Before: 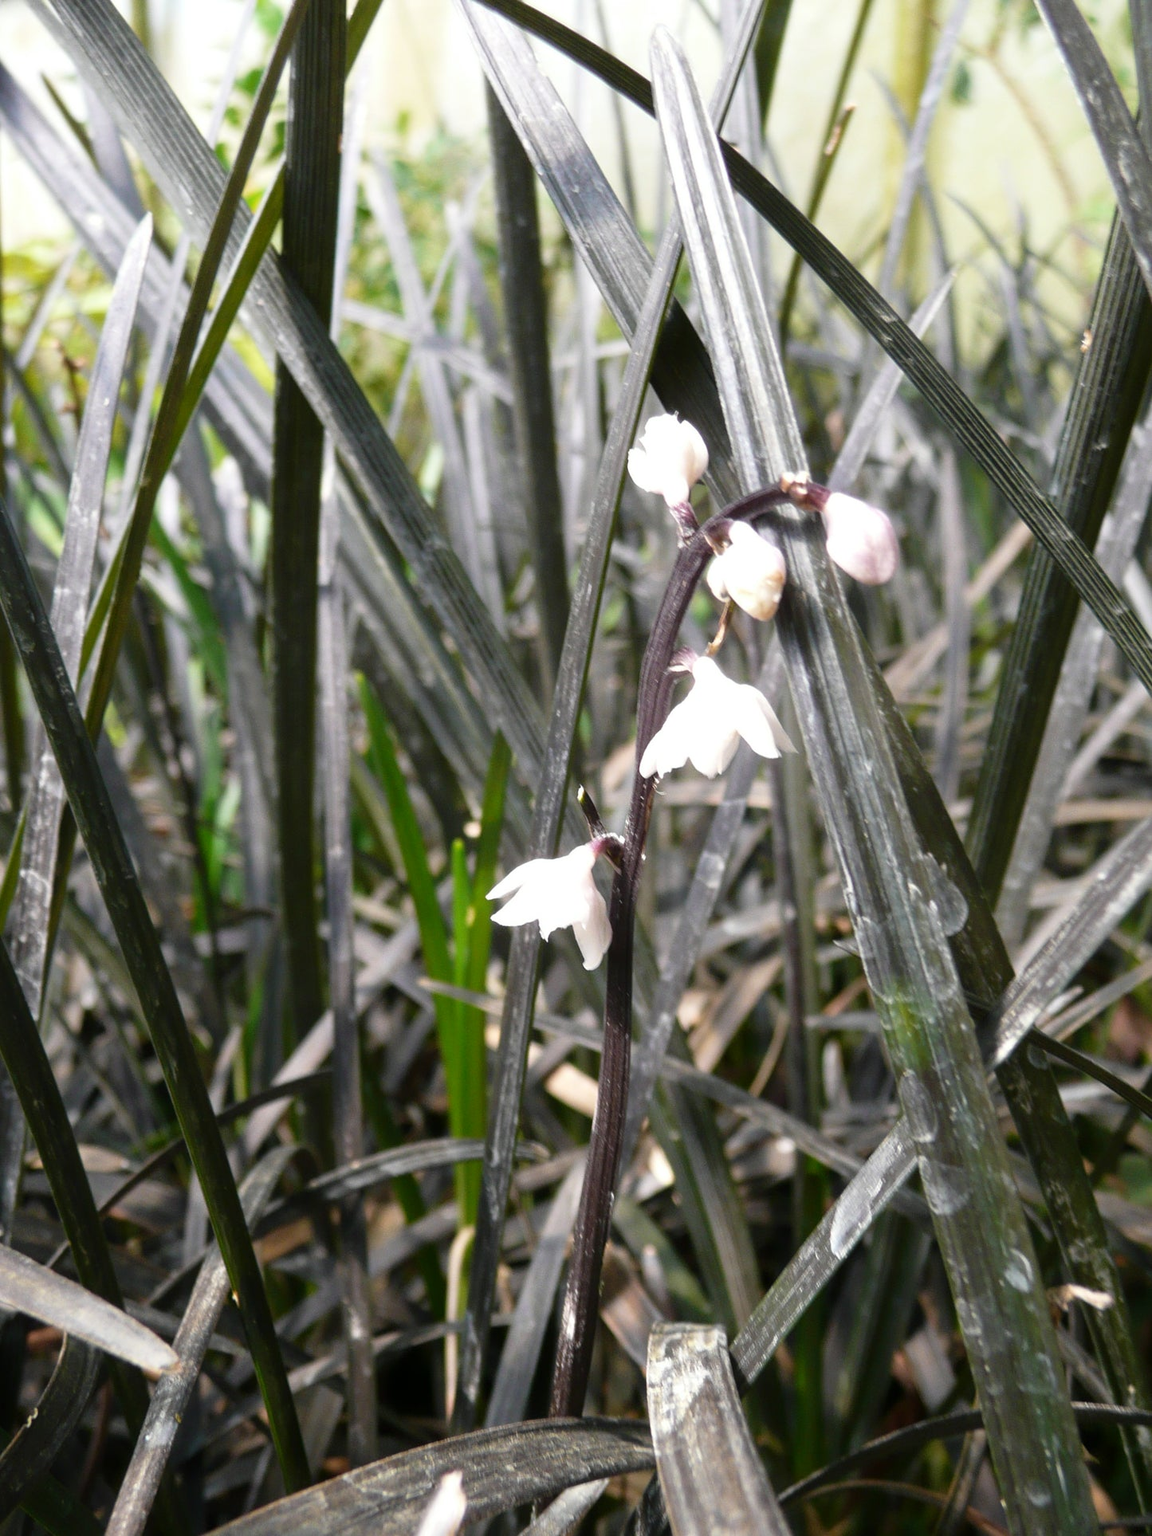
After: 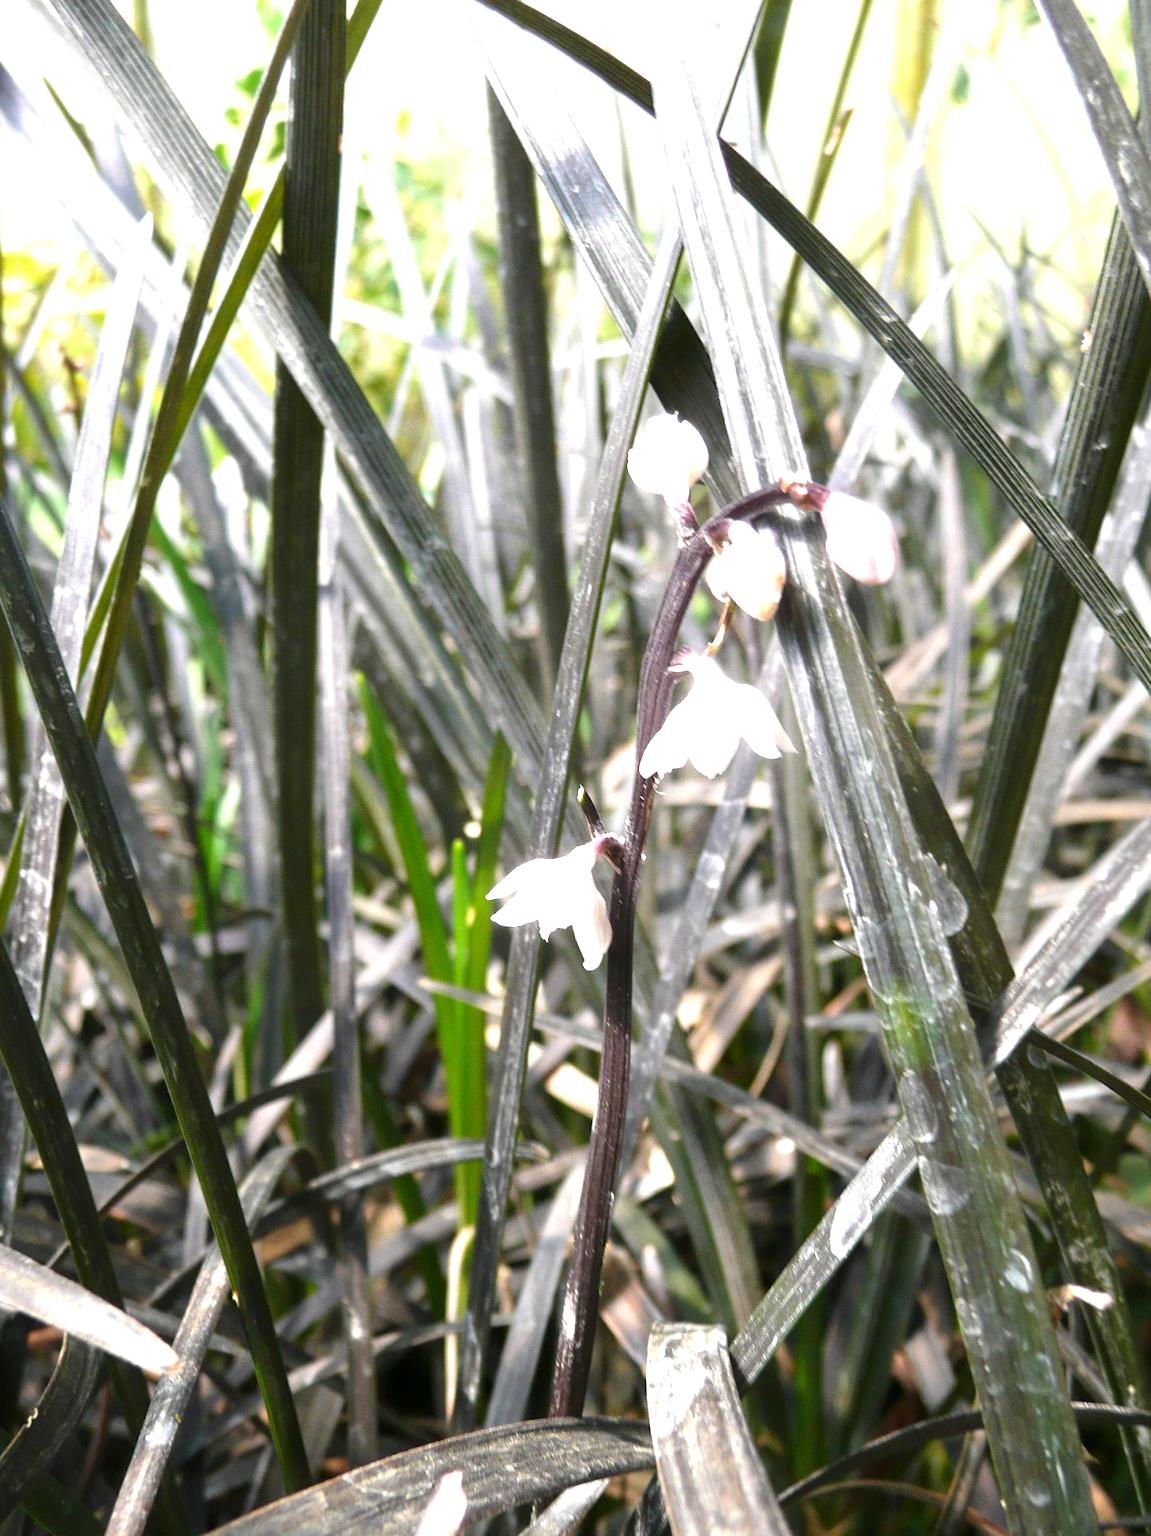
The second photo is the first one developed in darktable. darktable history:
exposure: exposure 0.95 EV, compensate highlight preservation false
